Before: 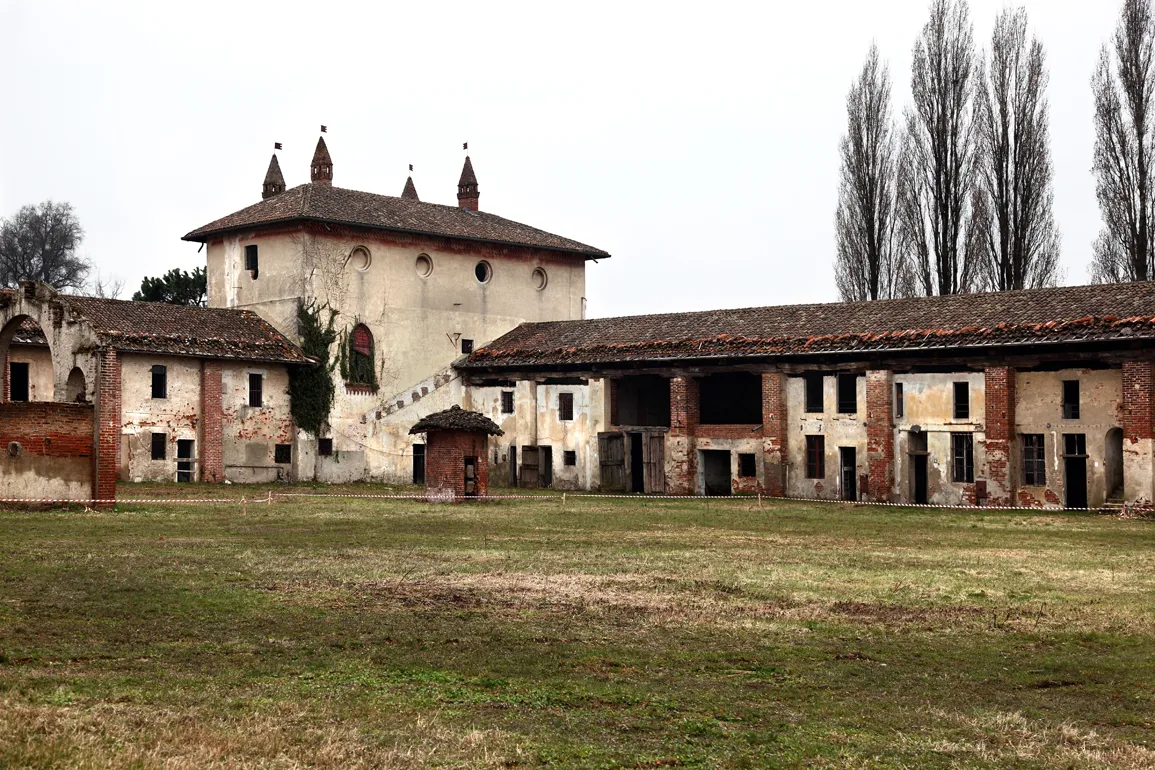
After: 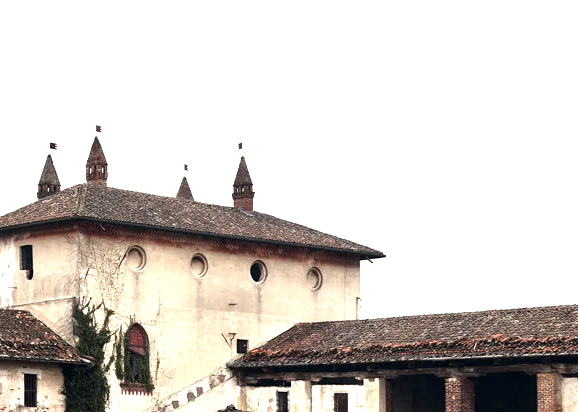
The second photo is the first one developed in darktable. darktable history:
color correction: highlights a* 2.75, highlights b* 5, shadows a* -2.04, shadows b* -4.84, saturation 0.8
exposure: black level correction -0.001, exposure 0.9 EV, compensate exposure bias true, compensate highlight preservation false
crop: left 19.556%, right 30.401%, bottom 46.458%
